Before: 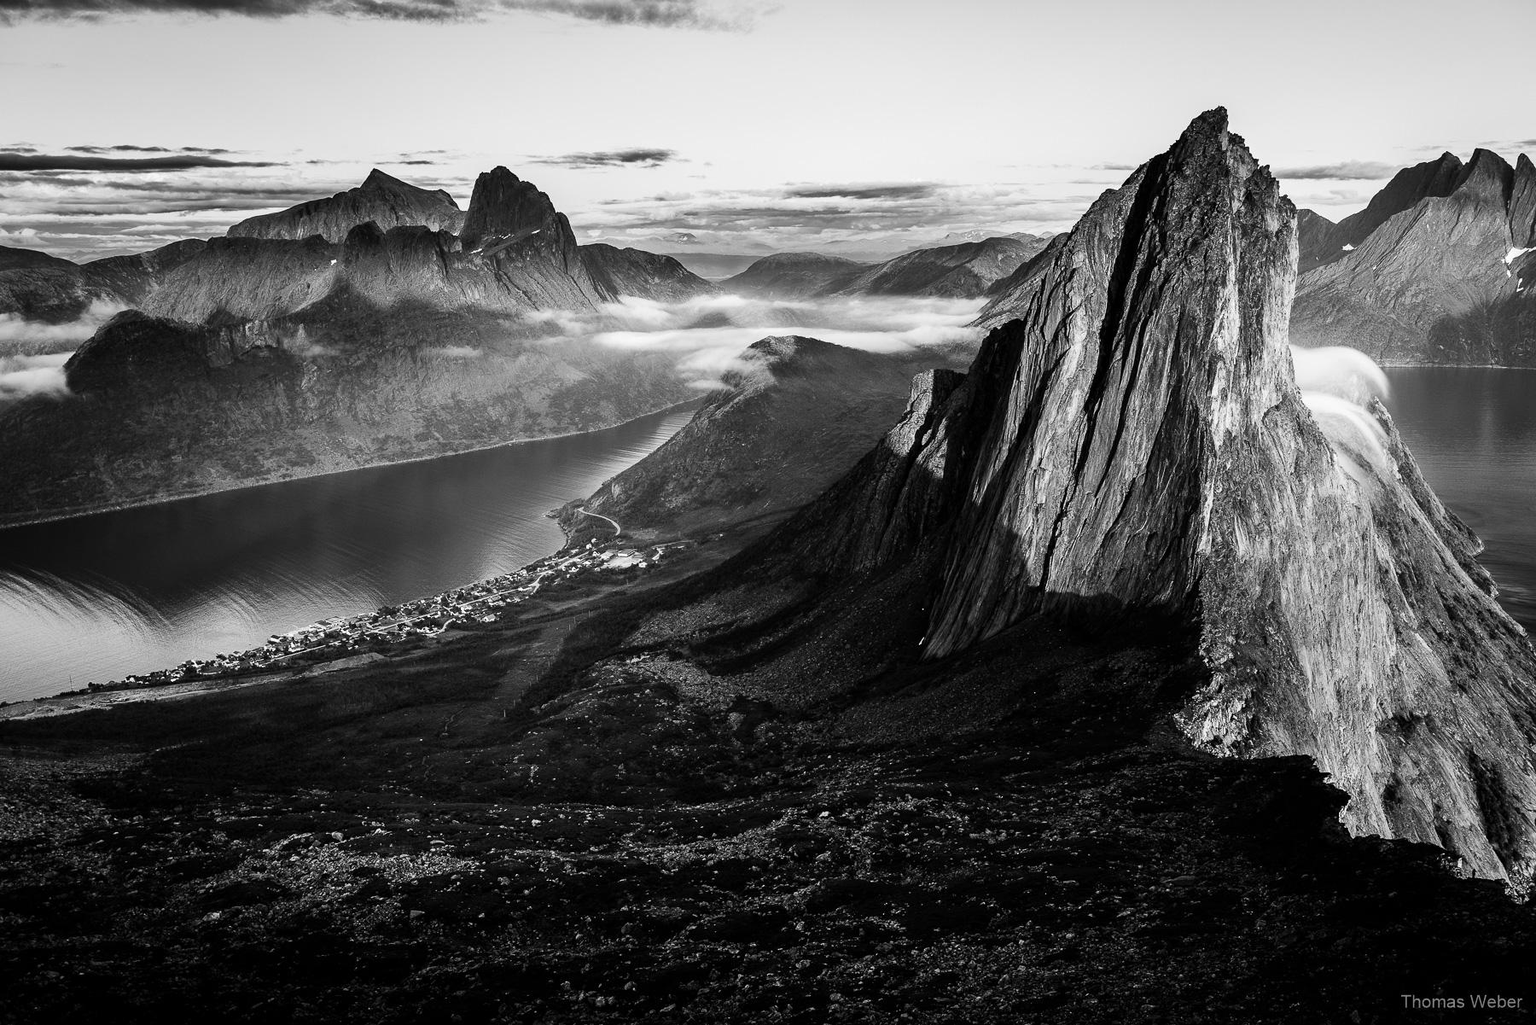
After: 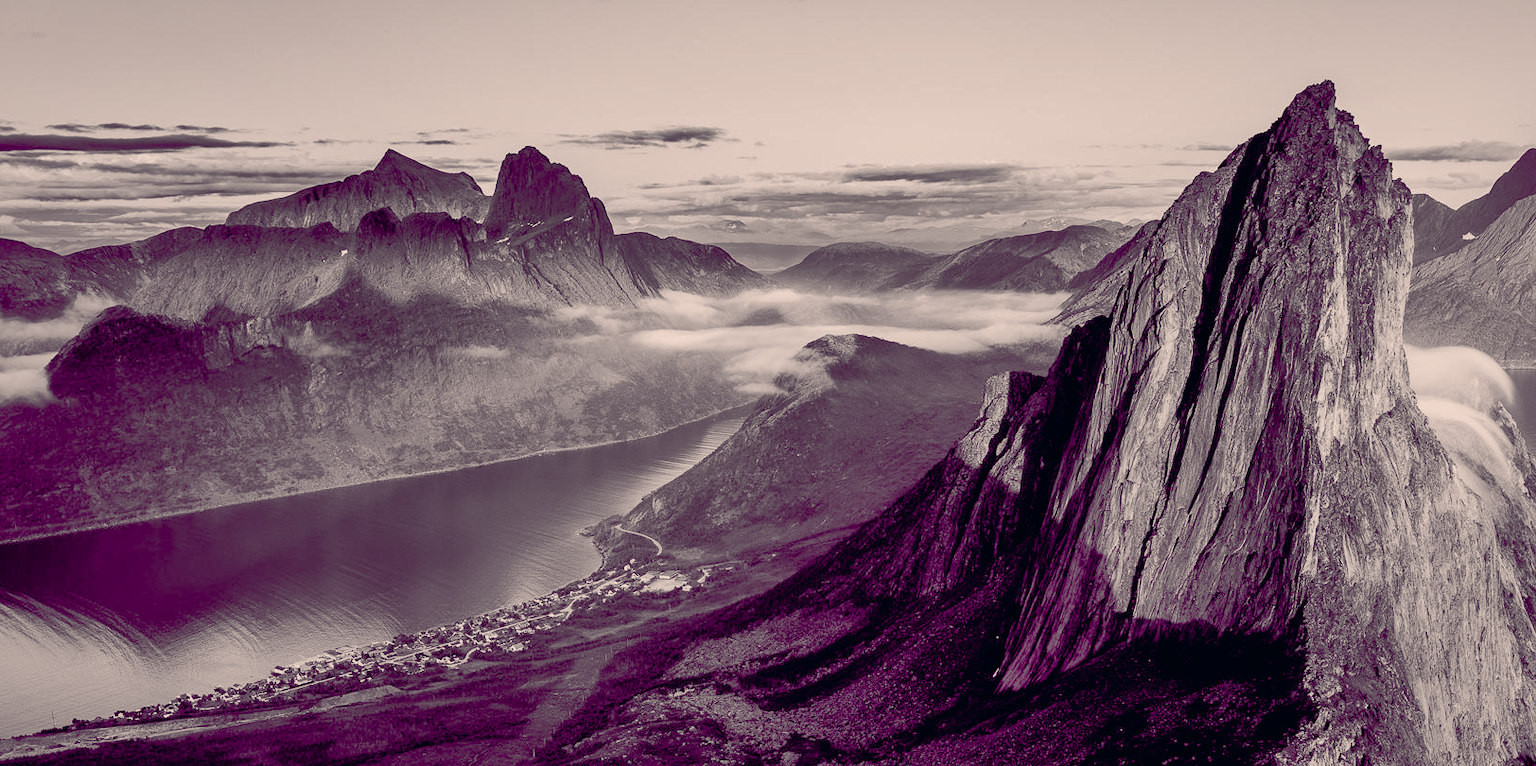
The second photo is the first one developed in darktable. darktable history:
crop: left 1.519%, top 3.354%, right 7.655%, bottom 28.471%
shadows and highlights: highlights color adjustment 42.03%
color balance rgb: highlights gain › chroma 2.049%, highlights gain › hue 72.1°, global offset › chroma 0.285%, global offset › hue 319.84°, perceptual saturation grading › global saturation 20%, perceptual saturation grading › highlights -25.382%, perceptual saturation grading › shadows 49.466%, contrast -10.078%
color correction: highlights a* 5.46, highlights b* 5.32, shadows a* -4.47, shadows b* -5.08
